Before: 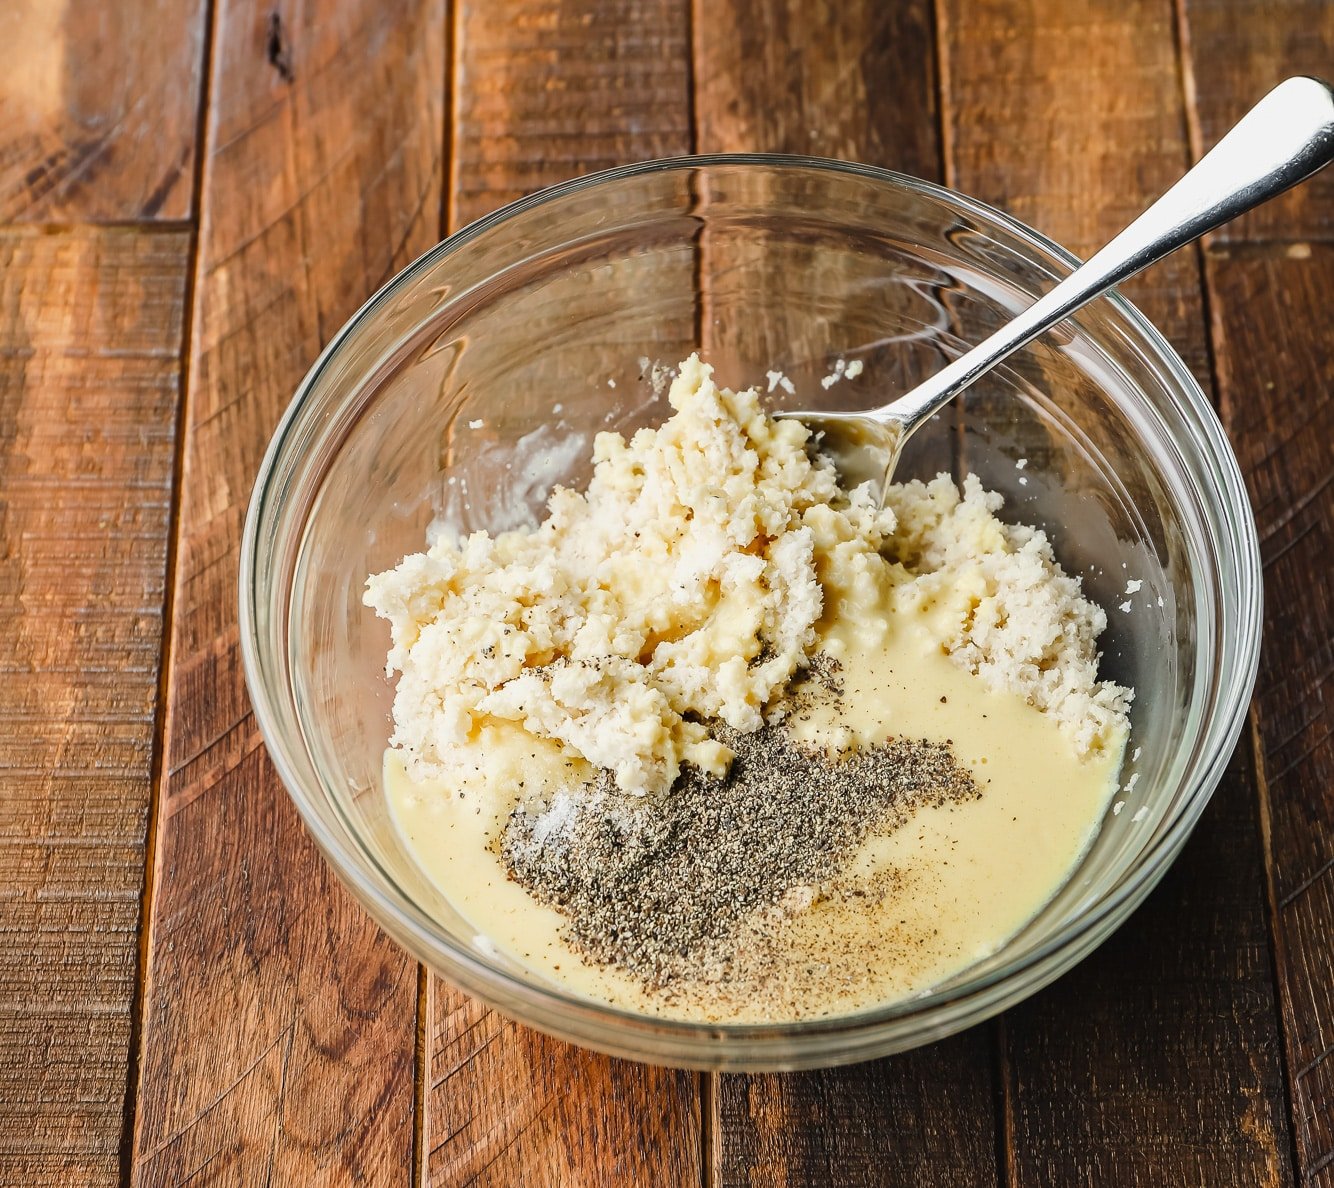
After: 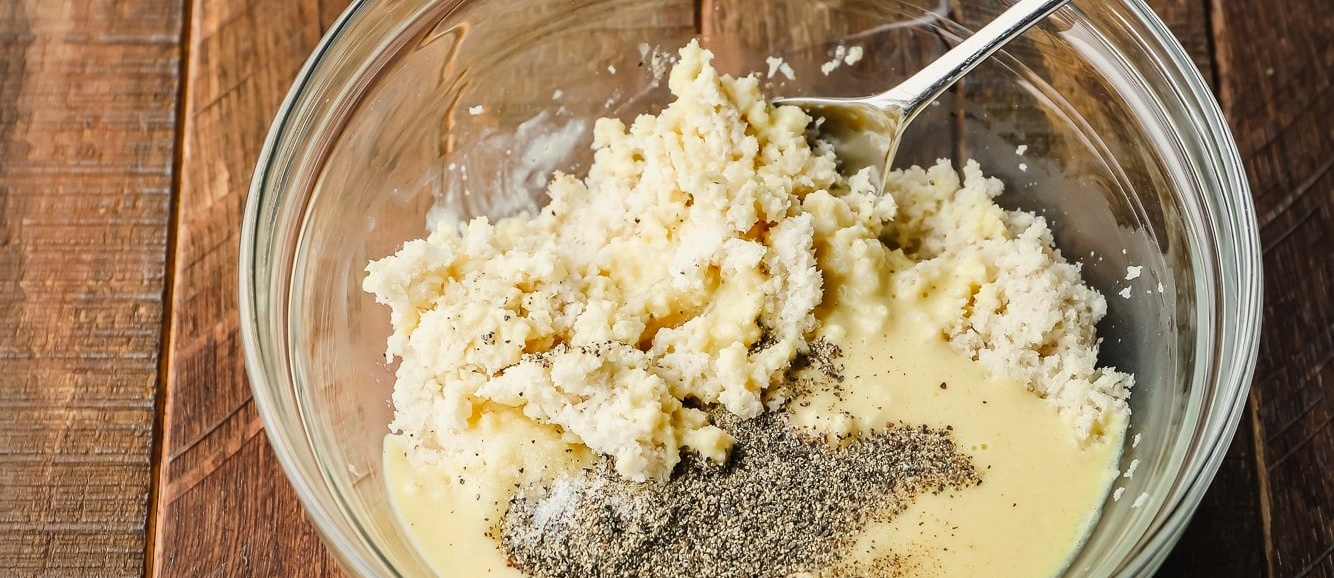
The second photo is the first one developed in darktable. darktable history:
vignetting: on, module defaults
crop and rotate: top 26.445%, bottom 24.901%
color correction: highlights b* 2.92
